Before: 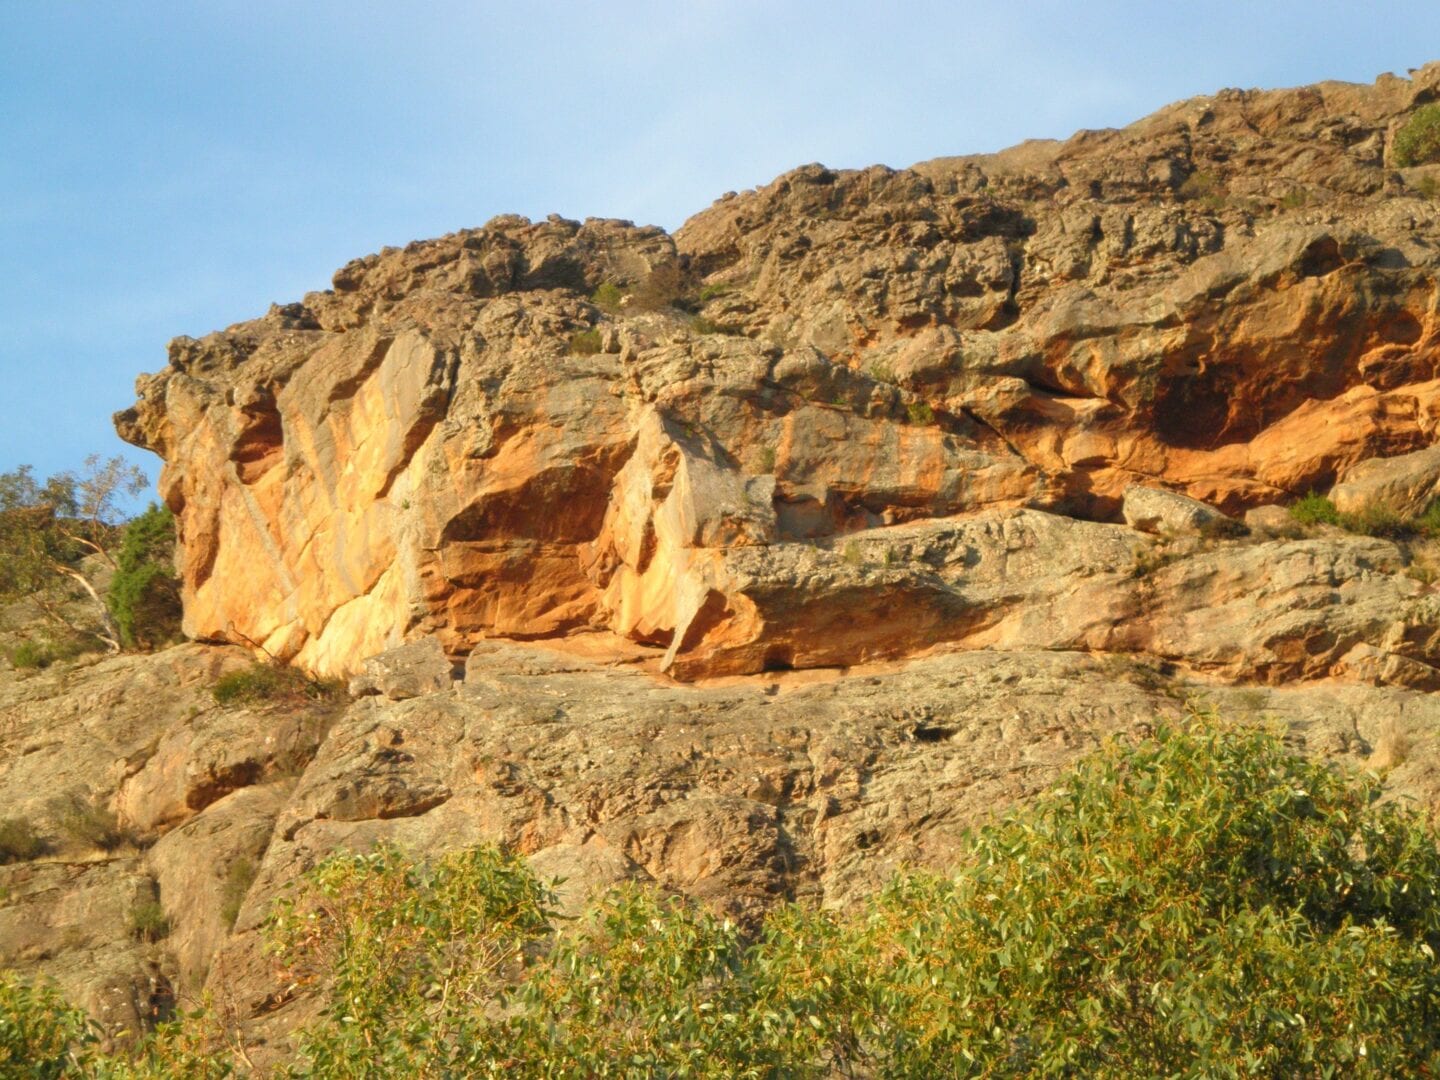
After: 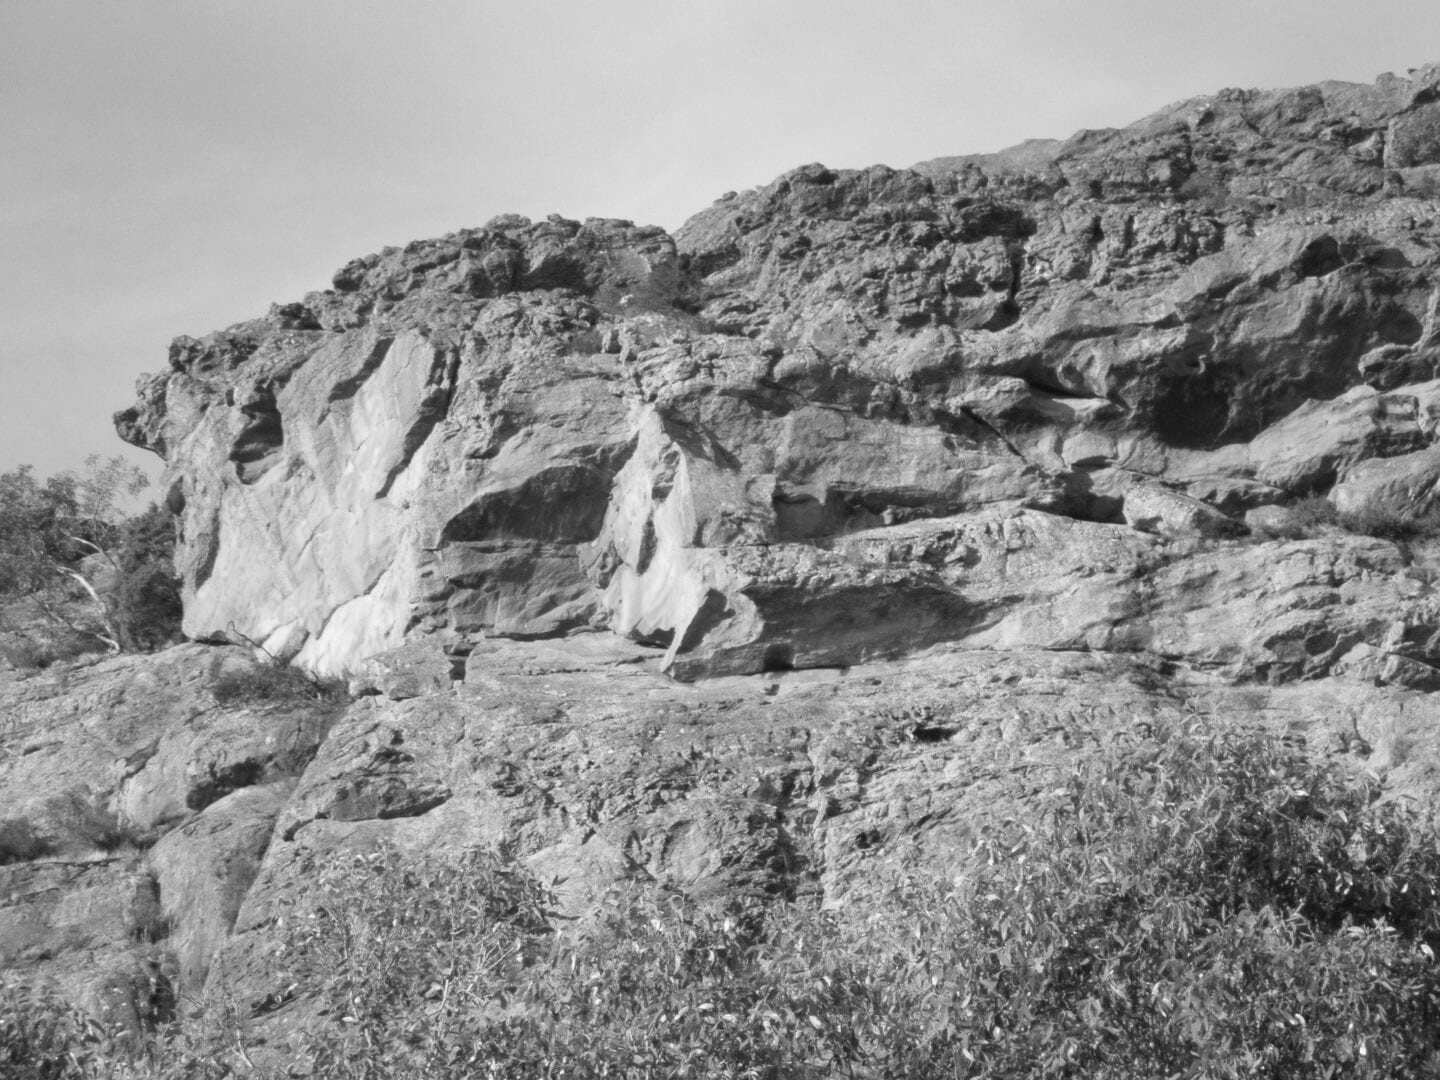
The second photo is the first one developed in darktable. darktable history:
monochrome: a -35.87, b 49.73, size 1.7
tone equalizer: on, module defaults
contrast brightness saturation: contrast 0.1, saturation -0.36
